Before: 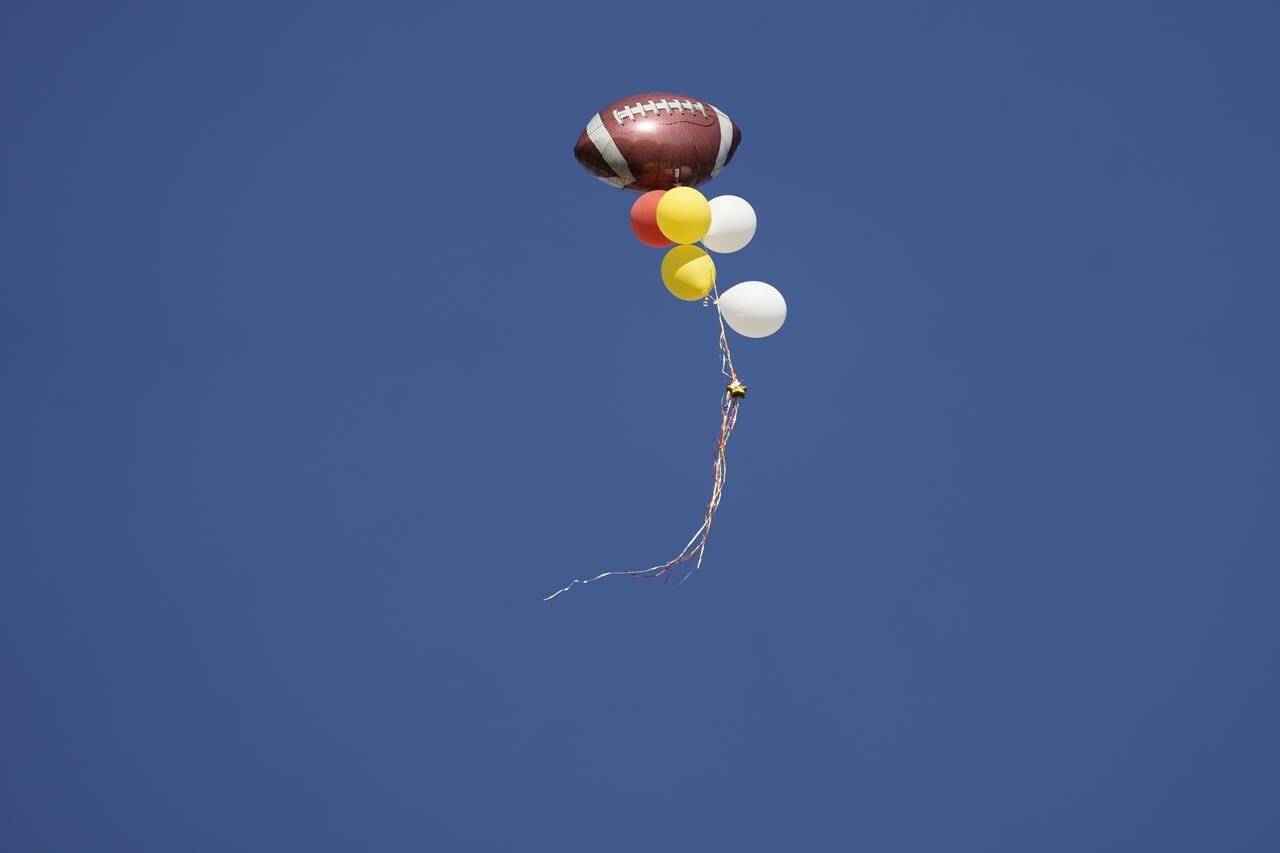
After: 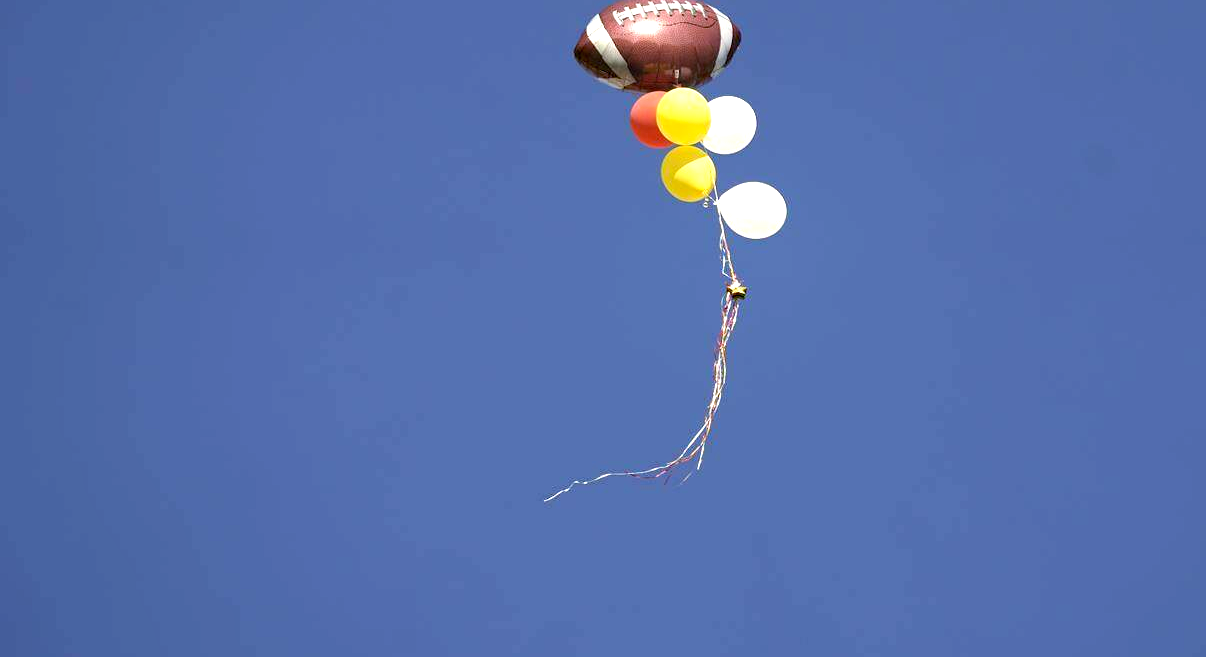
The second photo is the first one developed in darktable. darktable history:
haze removal: compatibility mode true, adaptive false
crop and rotate: angle 0.03°, top 11.643%, right 5.651%, bottom 11.189%
exposure: exposure 0.7 EV, compensate highlight preservation false
